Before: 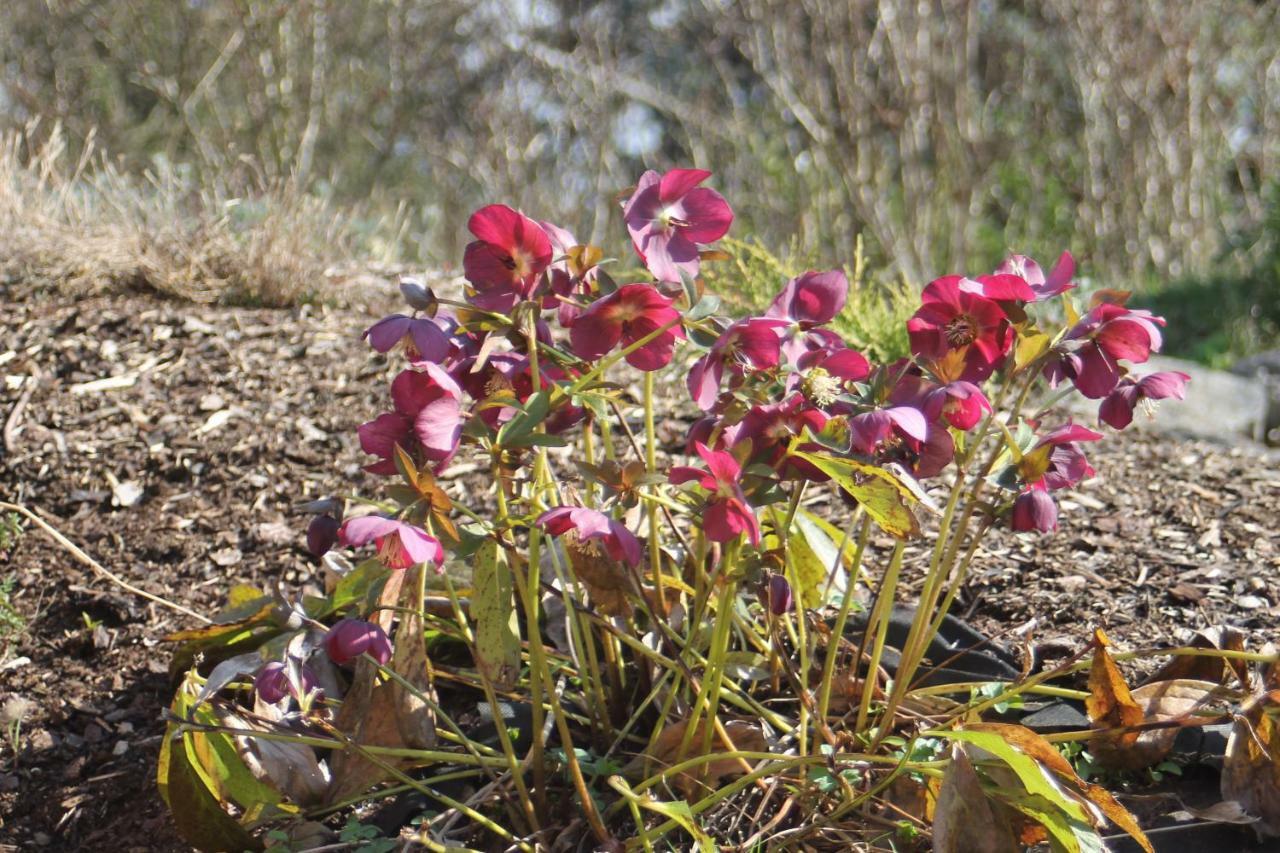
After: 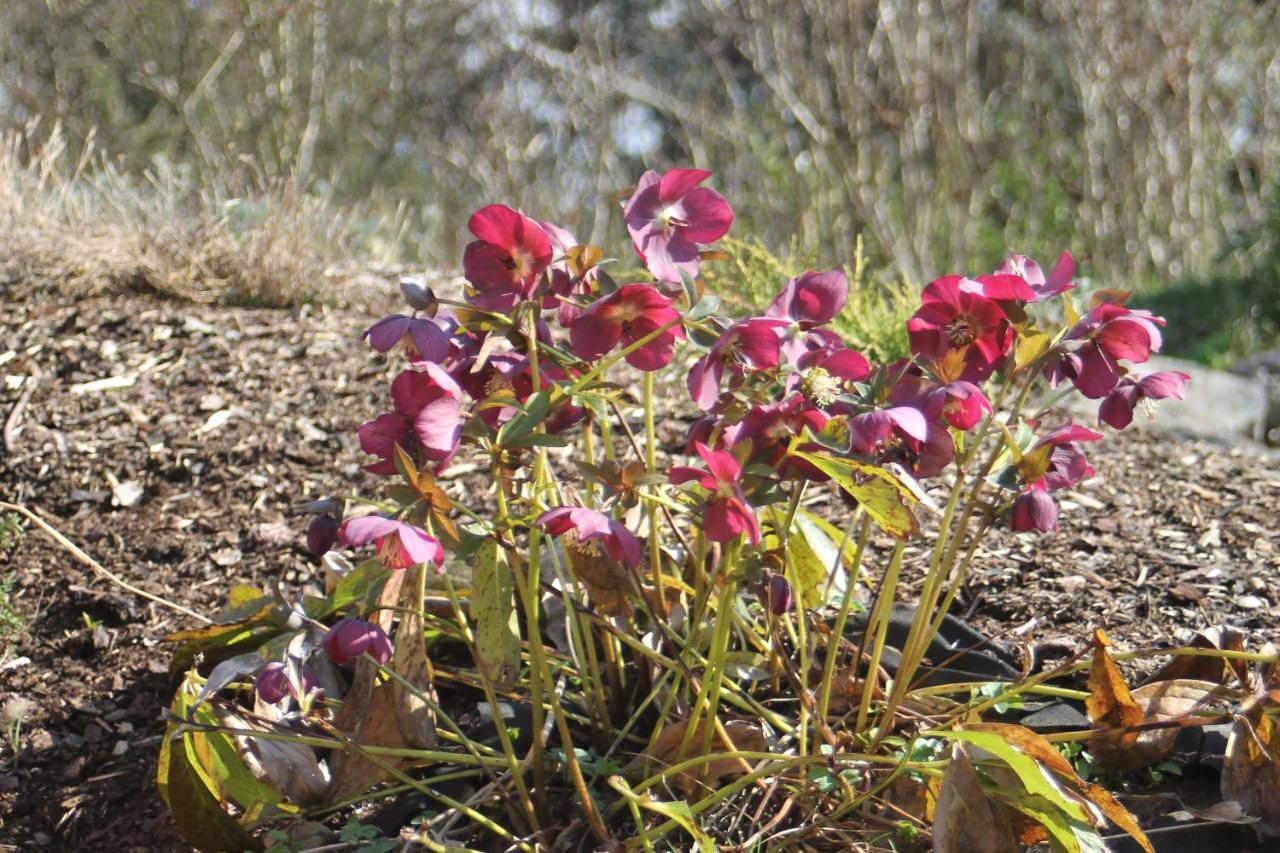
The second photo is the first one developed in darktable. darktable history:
shadows and highlights: shadows -10.49, white point adjustment 1.63, highlights 9.37
